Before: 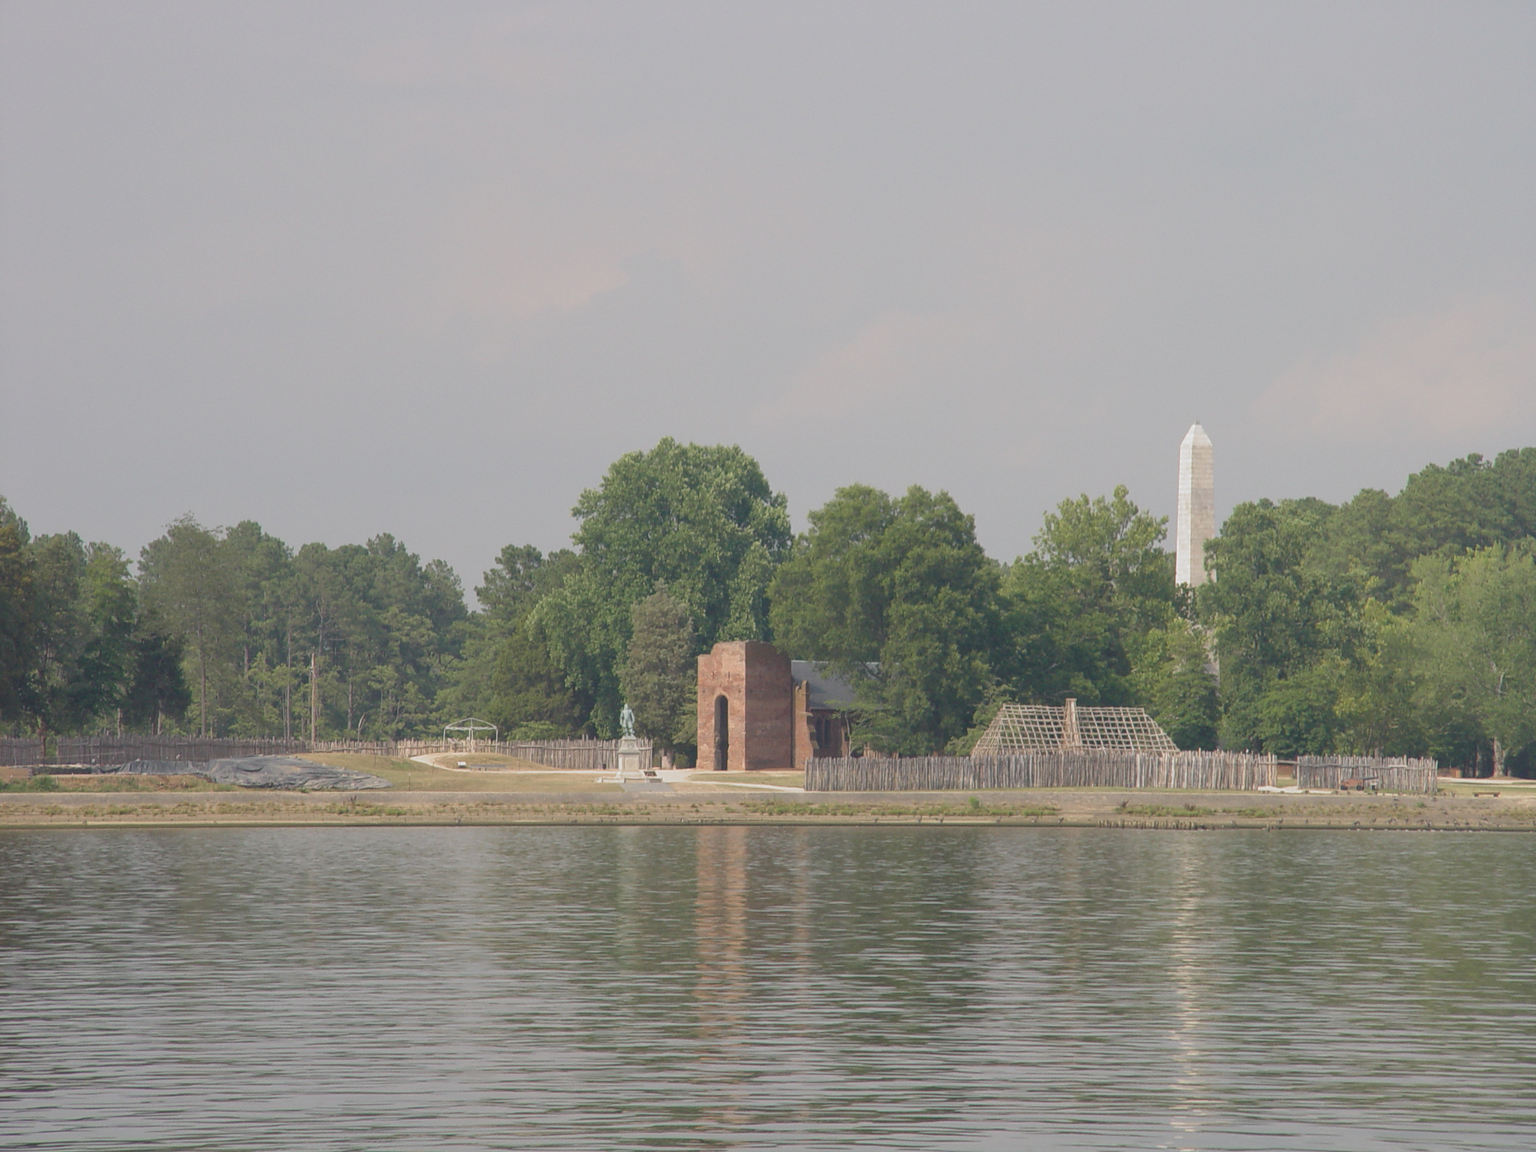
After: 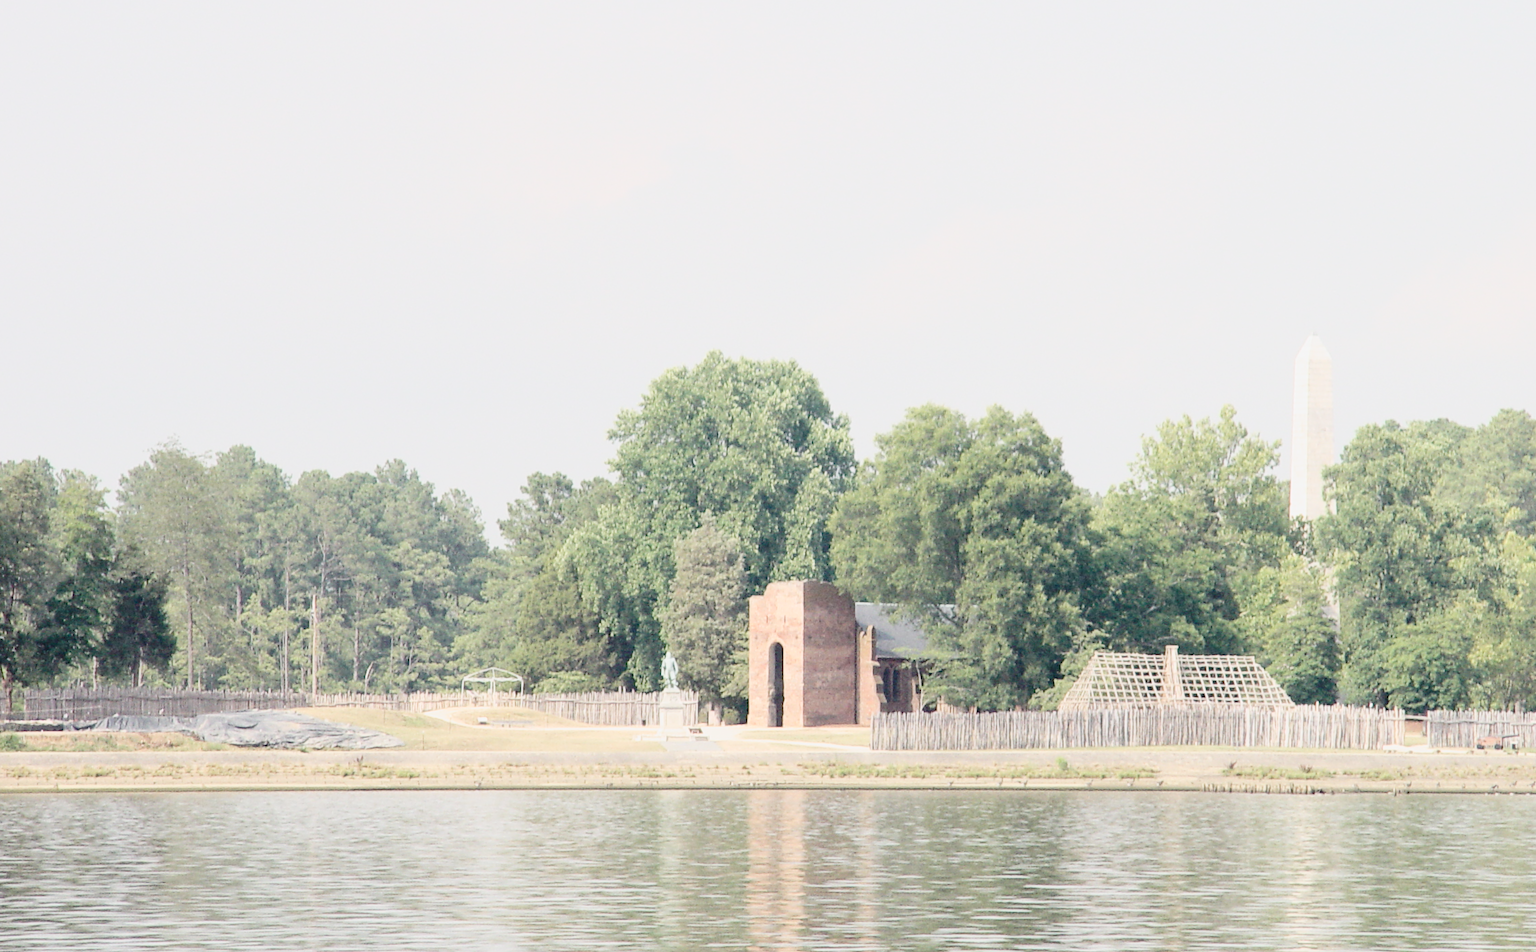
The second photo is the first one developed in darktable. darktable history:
color balance rgb: perceptual saturation grading › global saturation -4.274%
contrast brightness saturation: contrast 0.222
crop and rotate: left 2.31%, top 11.131%, right 9.254%, bottom 15.737%
base curve: curves: ch0 [(0, 0) (0.028, 0.03) (0.121, 0.232) (0.46, 0.748) (0.859, 0.968) (1, 1)]
exposure: compensate exposure bias true, compensate highlight preservation false
tone curve: curves: ch0 [(0, 0) (0.135, 0.09) (0.326, 0.386) (0.489, 0.573) (0.663, 0.749) (0.854, 0.897) (1, 0.974)]; ch1 [(0, 0) (0.366, 0.367) (0.475, 0.453) (0.494, 0.493) (0.504, 0.497) (0.544, 0.569) (0.562, 0.605) (0.622, 0.694) (1, 1)]; ch2 [(0, 0) (0.333, 0.346) (0.375, 0.375) (0.424, 0.43) (0.476, 0.492) (0.502, 0.503) (0.533, 0.534) (0.572, 0.603) (0.605, 0.656) (0.641, 0.709) (1, 1)], preserve colors none
